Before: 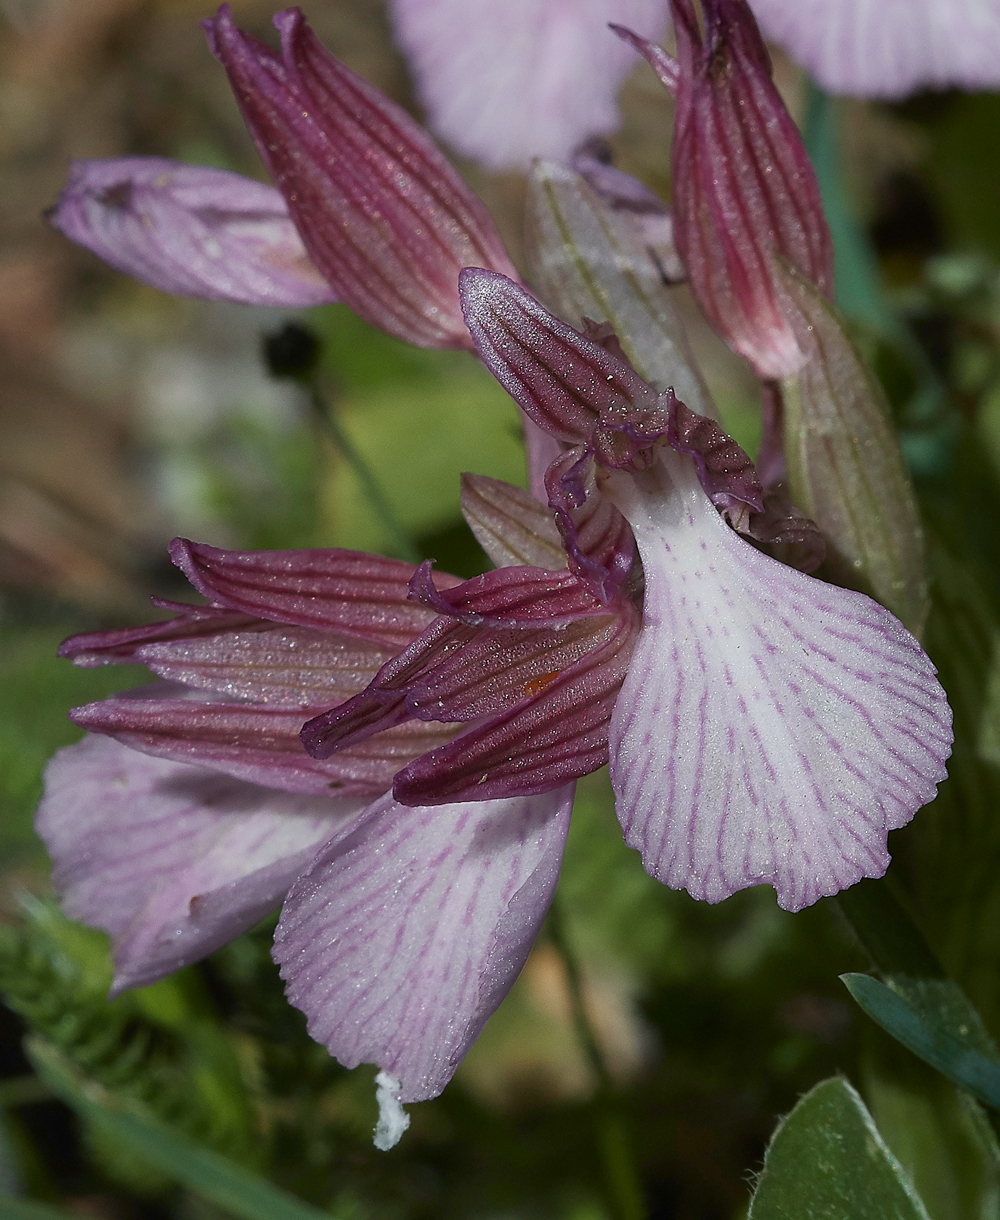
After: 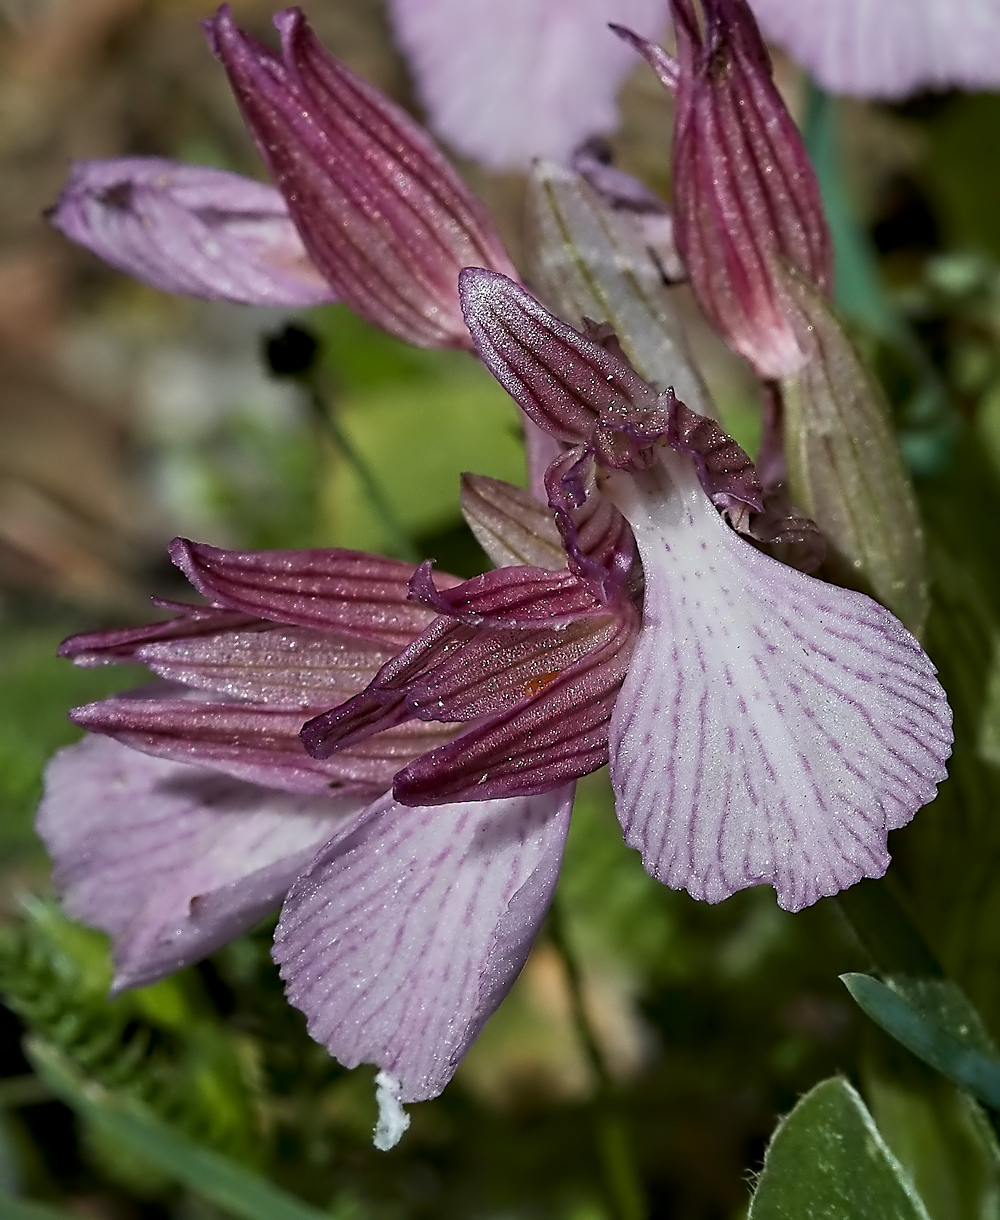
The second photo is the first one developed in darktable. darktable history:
white balance: emerald 1
contrast equalizer: octaves 7, y [[0.5, 0.542, 0.583, 0.625, 0.667, 0.708], [0.5 ×6], [0.5 ×6], [0, 0.033, 0.067, 0.1, 0.133, 0.167], [0, 0.05, 0.1, 0.15, 0.2, 0.25]]
color balance: output saturation 110%
base curve: curves: ch0 [(0, 0) (0.235, 0.266) (0.503, 0.496) (0.786, 0.72) (1, 1)]
